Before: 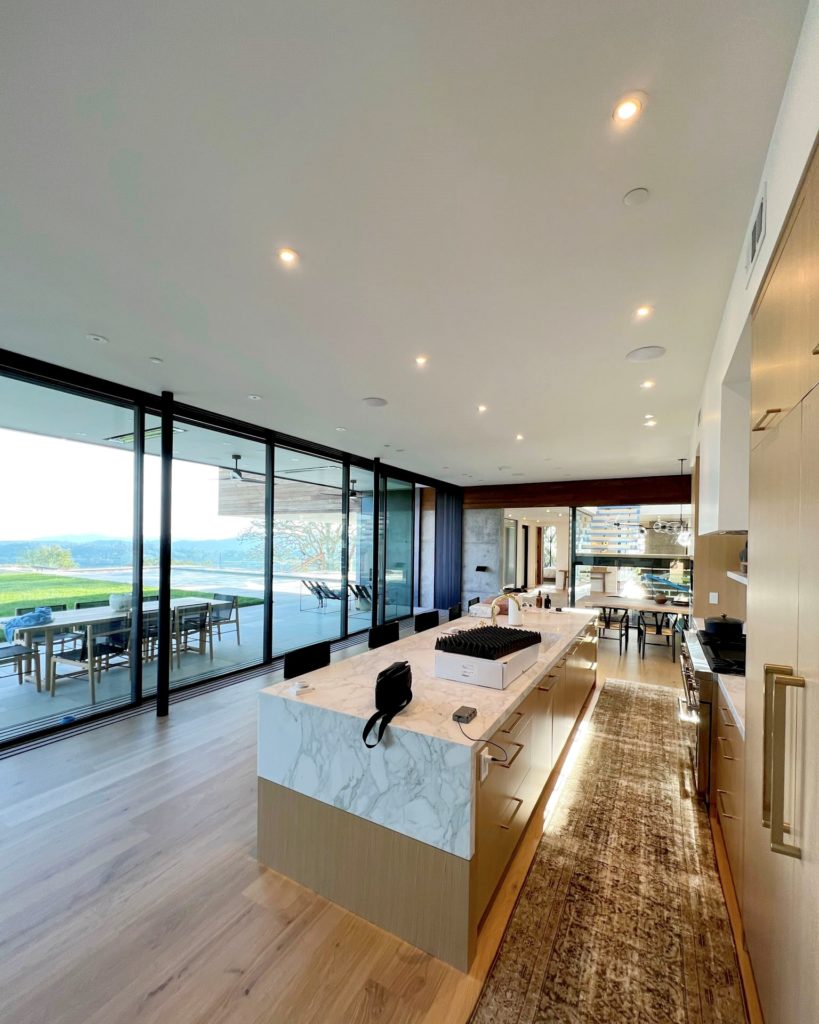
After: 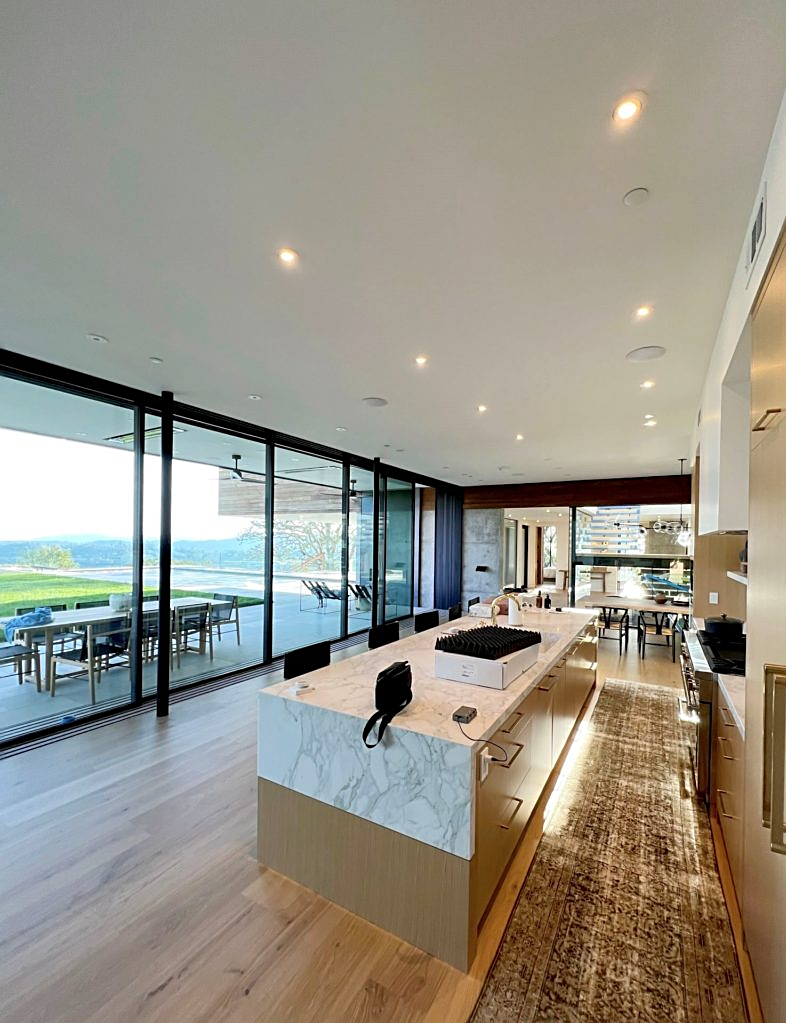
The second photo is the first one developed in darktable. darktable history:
sharpen: amount 0.498
crop: right 3.938%, bottom 0.024%
